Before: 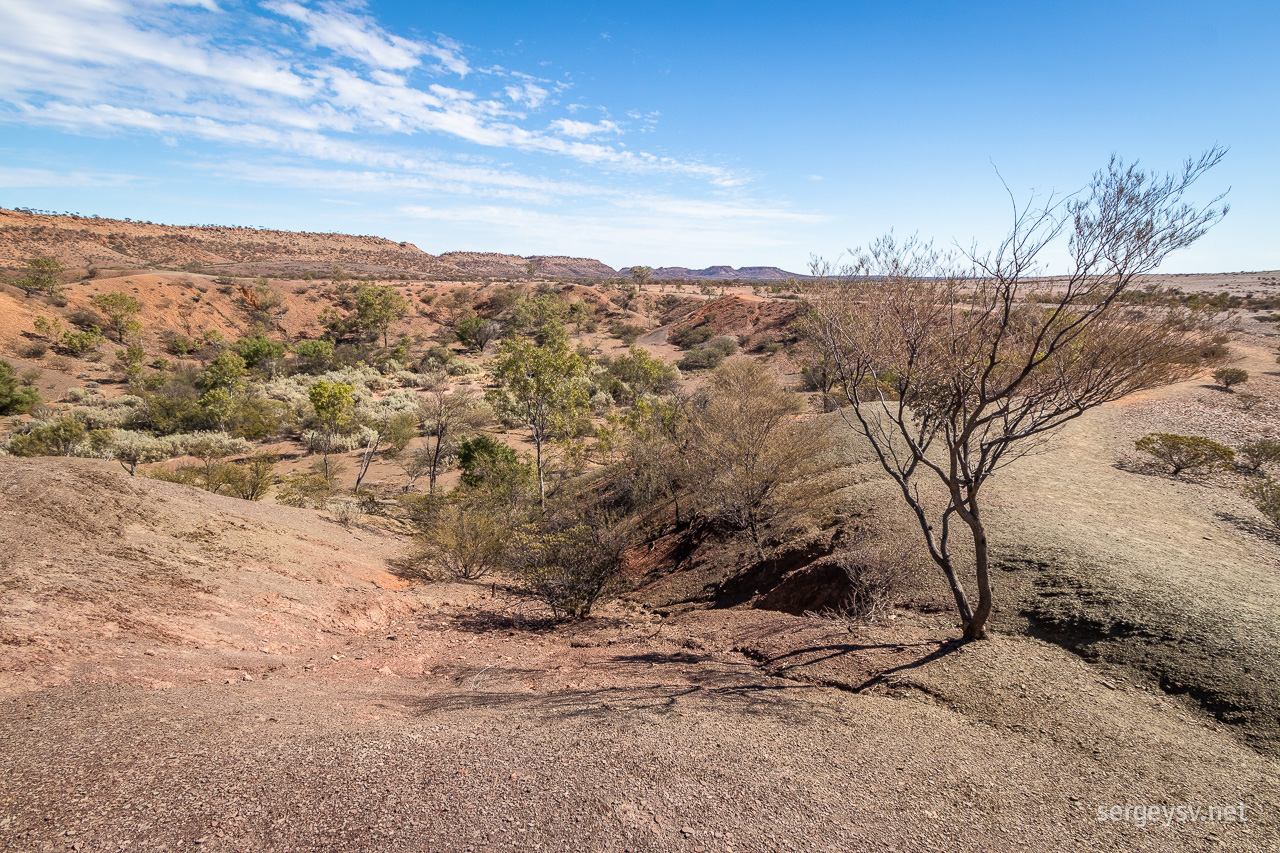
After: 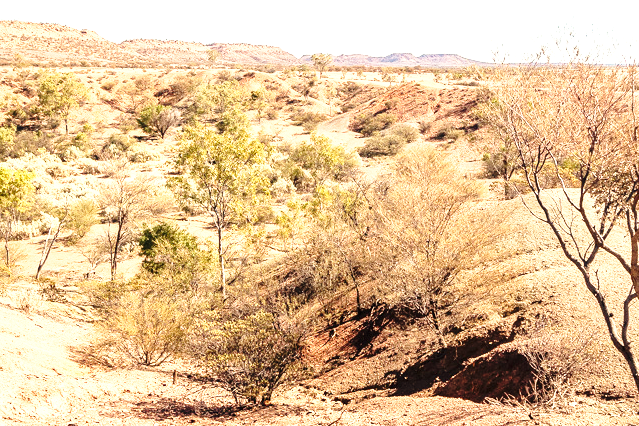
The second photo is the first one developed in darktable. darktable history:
base curve: curves: ch0 [(0, 0) (0.028, 0.03) (0.121, 0.232) (0.46, 0.748) (0.859, 0.968) (1, 1)], preserve colors none
exposure: black level correction 0, exposure 1.173 EV, compensate exposure bias true, compensate highlight preservation false
white balance: red 1.123, blue 0.83
crop: left 25%, top 25%, right 25%, bottom 25%
